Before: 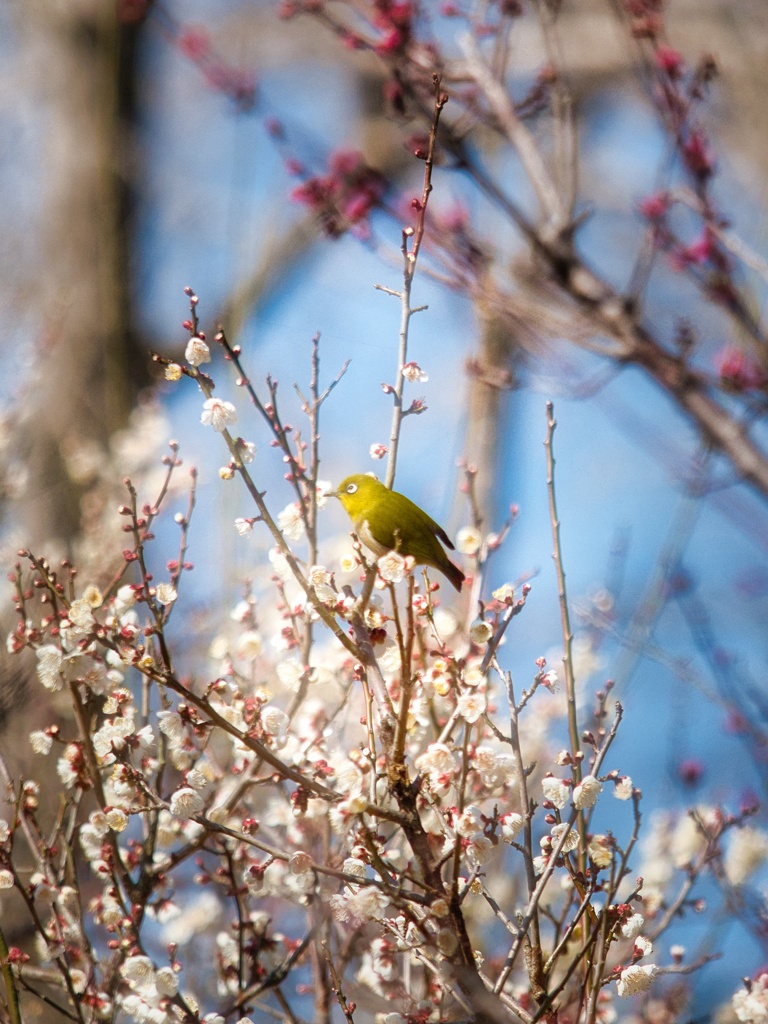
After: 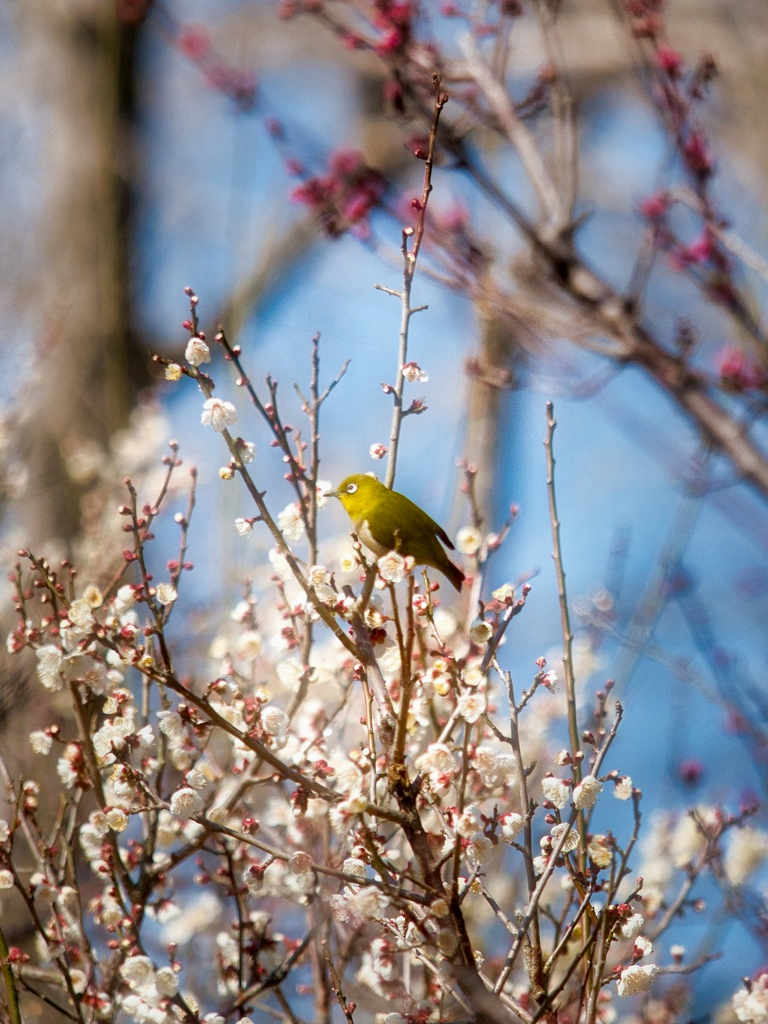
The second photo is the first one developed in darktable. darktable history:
exposure: black level correction 0.005, exposure 0.016 EV, compensate exposure bias true, compensate highlight preservation false
shadows and highlights: shadows 43.42, white point adjustment -1.44, soften with gaussian
